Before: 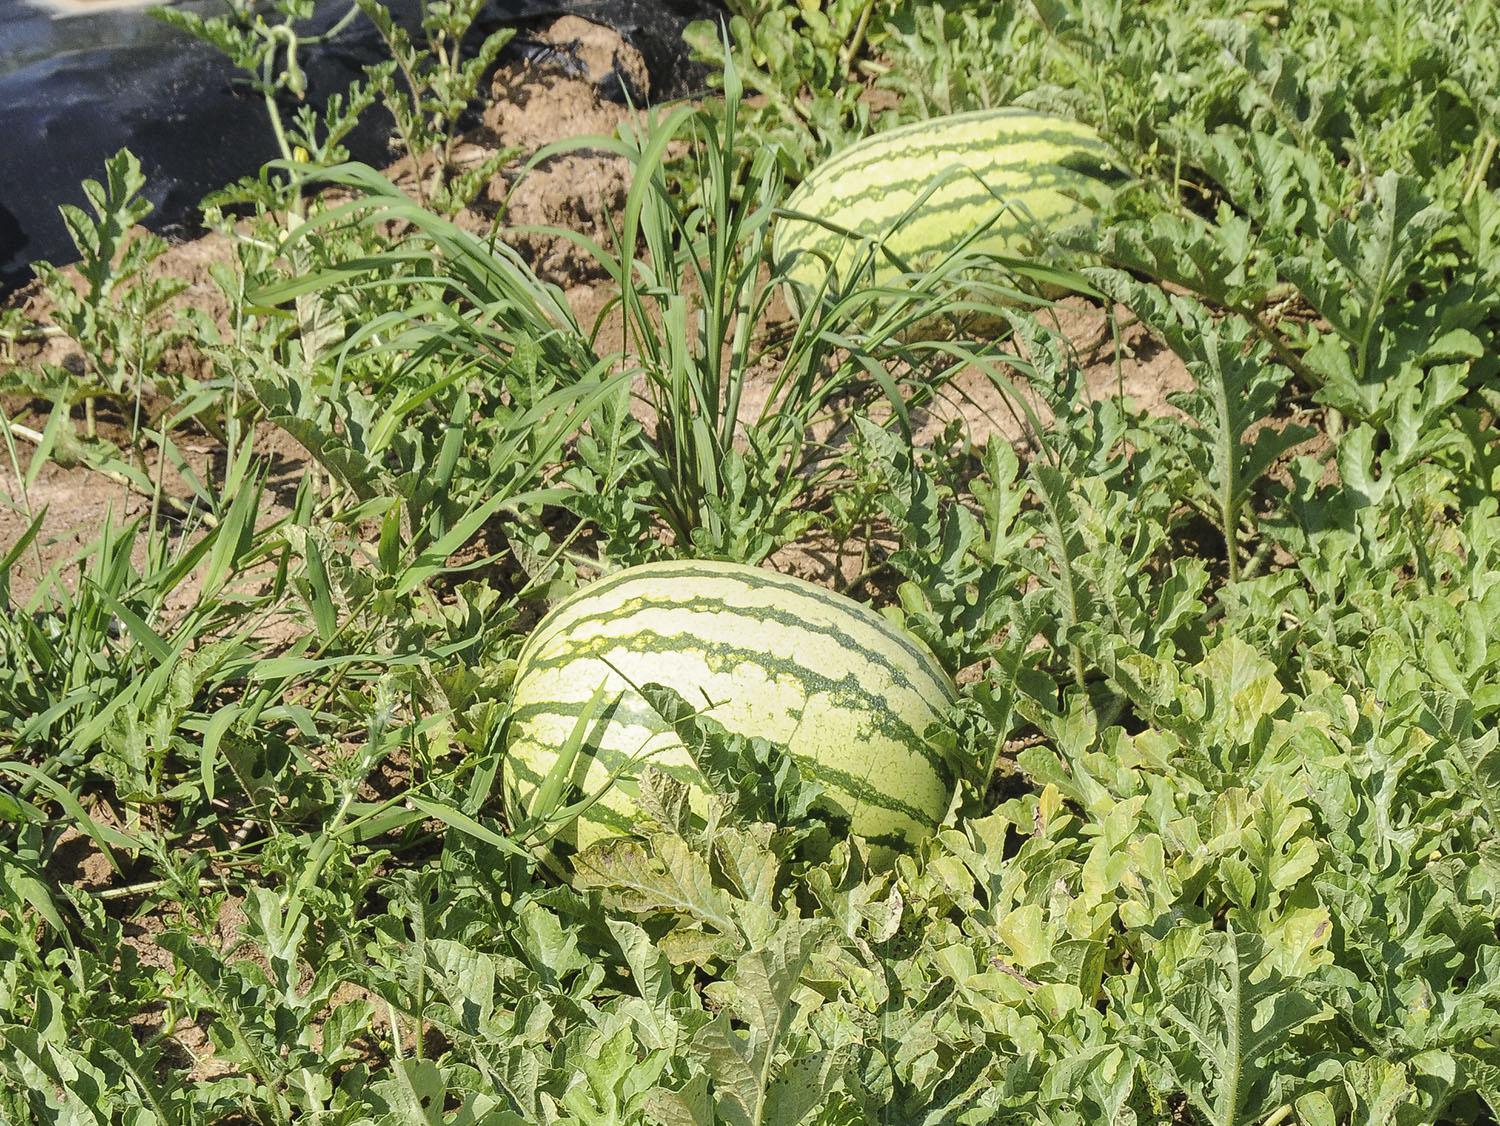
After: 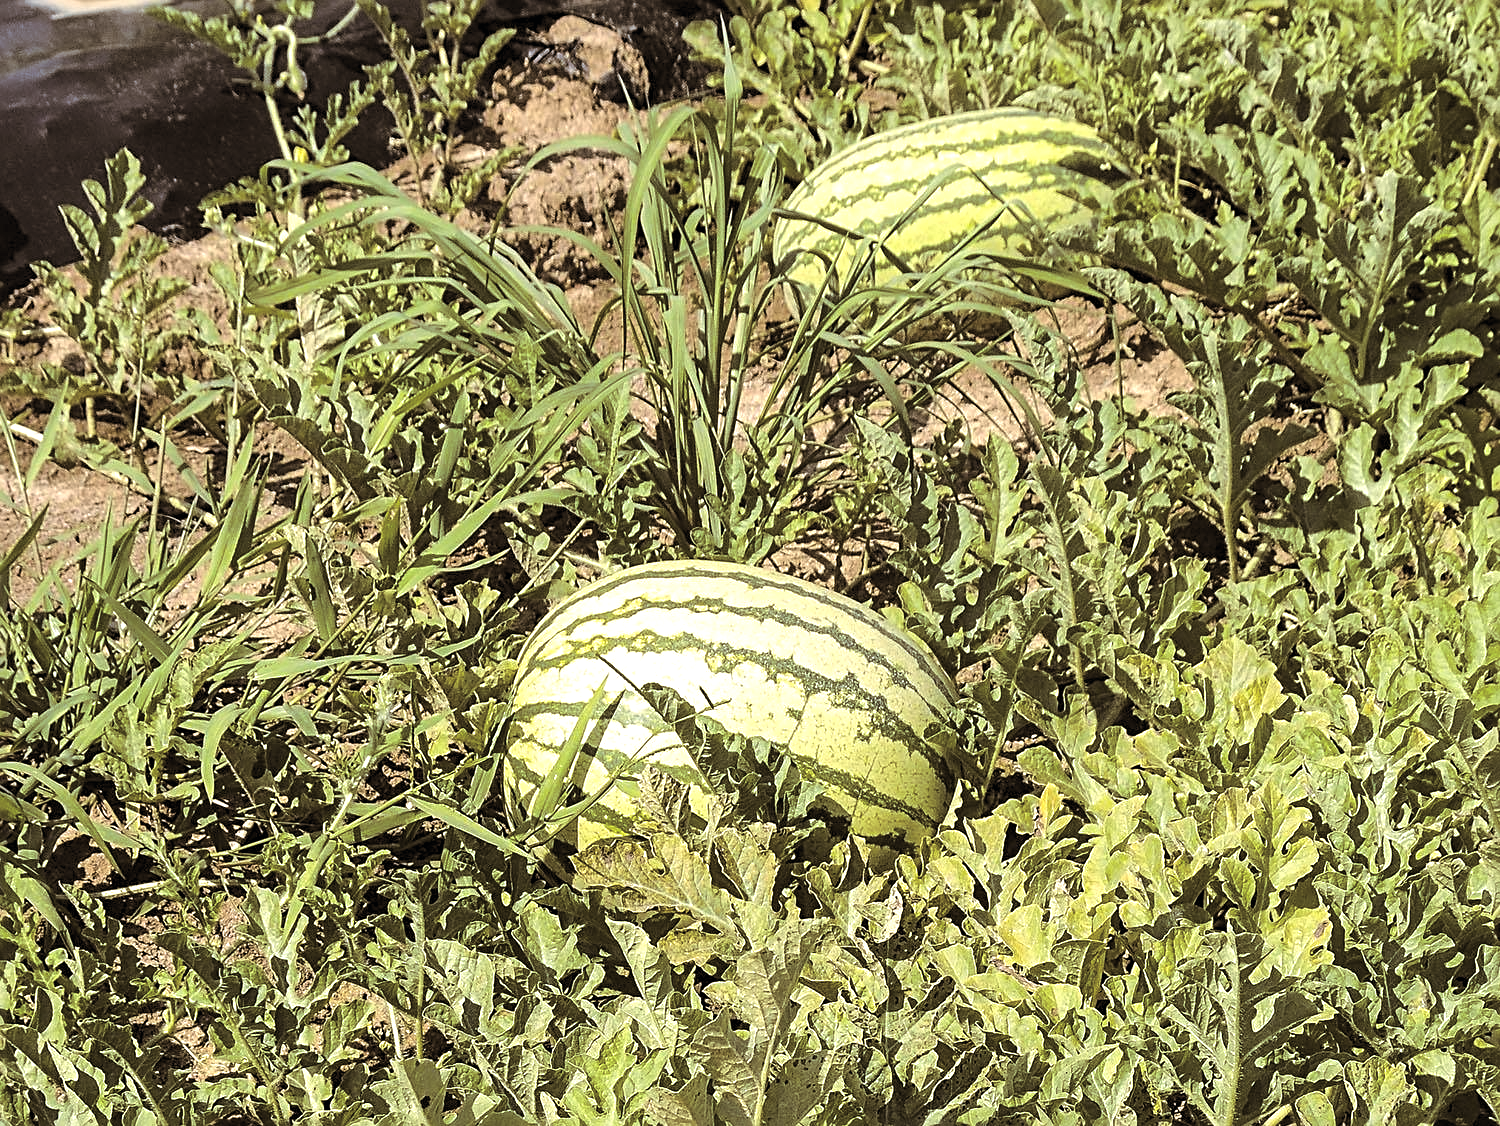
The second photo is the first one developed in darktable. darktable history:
split-toning: shadows › hue 32.4°, shadows › saturation 0.51, highlights › hue 180°, highlights › saturation 0, balance -60.17, compress 55.19%
color correction: highlights a* 2.75, highlights b* 5, shadows a* -2.04, shadows b* -4.84, saturation 0.8
levels: levels [0.052, 0.496, 0.908]
color balance rgb: global vibrance 42.74%
sharpen: radius 2.767
